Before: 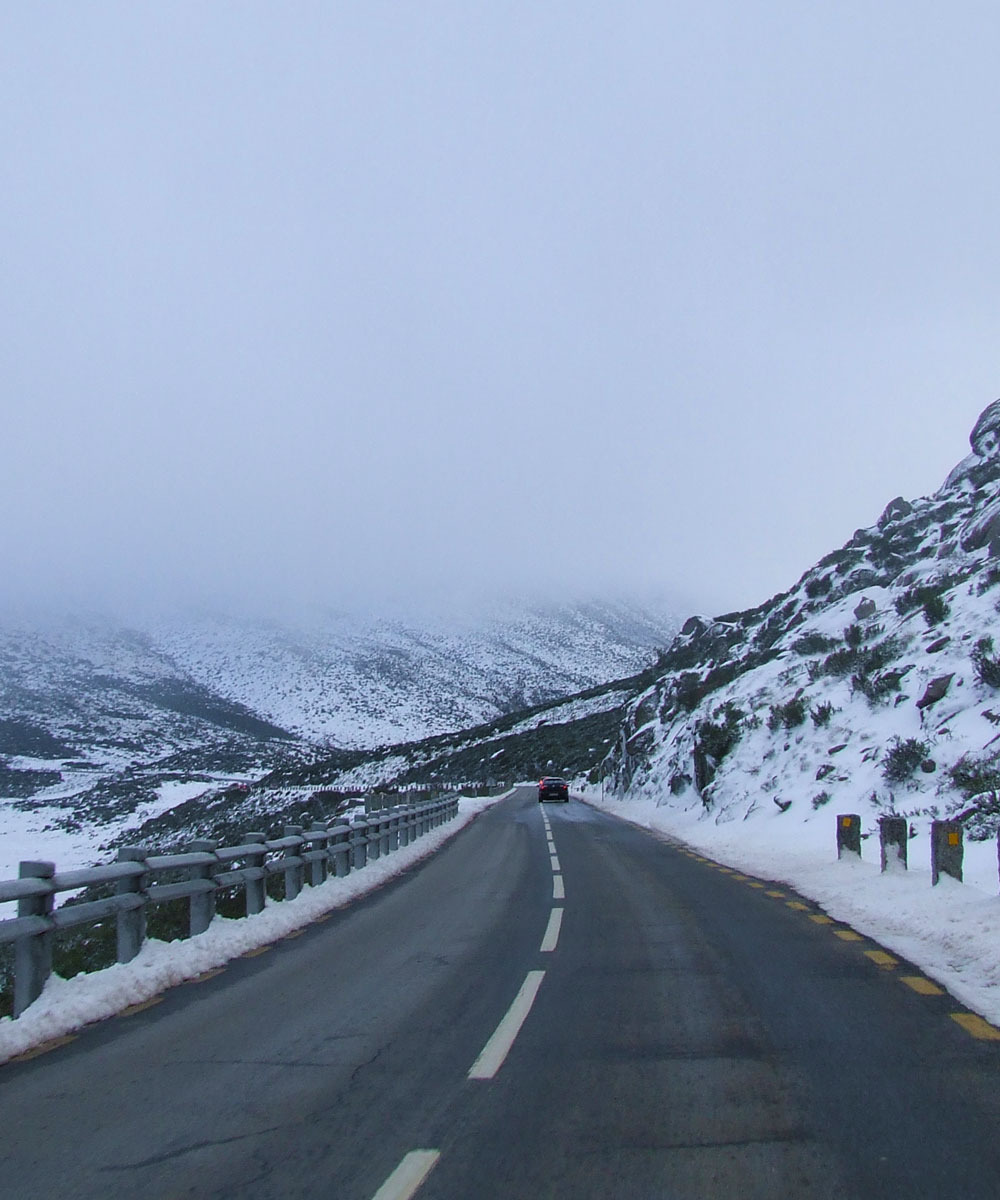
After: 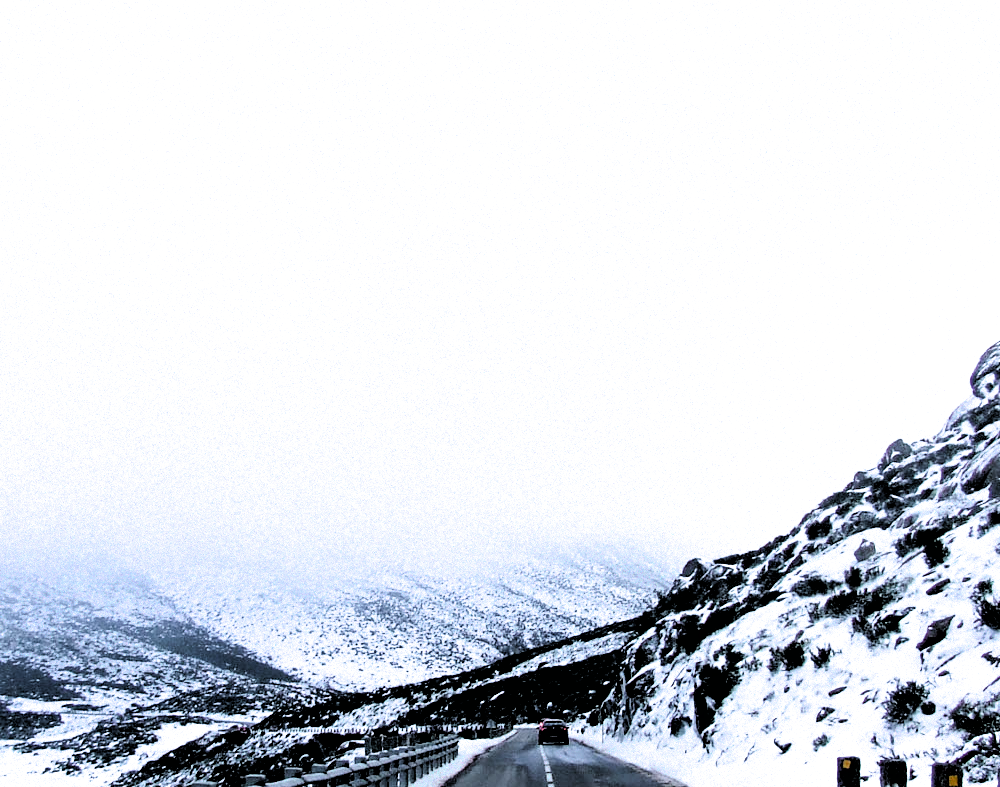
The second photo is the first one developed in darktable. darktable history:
crop and rotate: top 4.848%, bottom 29.503%
exposure: black level correction 0.001, exposure 0.5 EV, compensate exposure bias true, compensate highlight preservation false
filmic rgb: black relative exposure -1 EV, white relative exposure 2.05 EV, hardness 1.52, contrast 2.25, enable highlight reconstruction true
